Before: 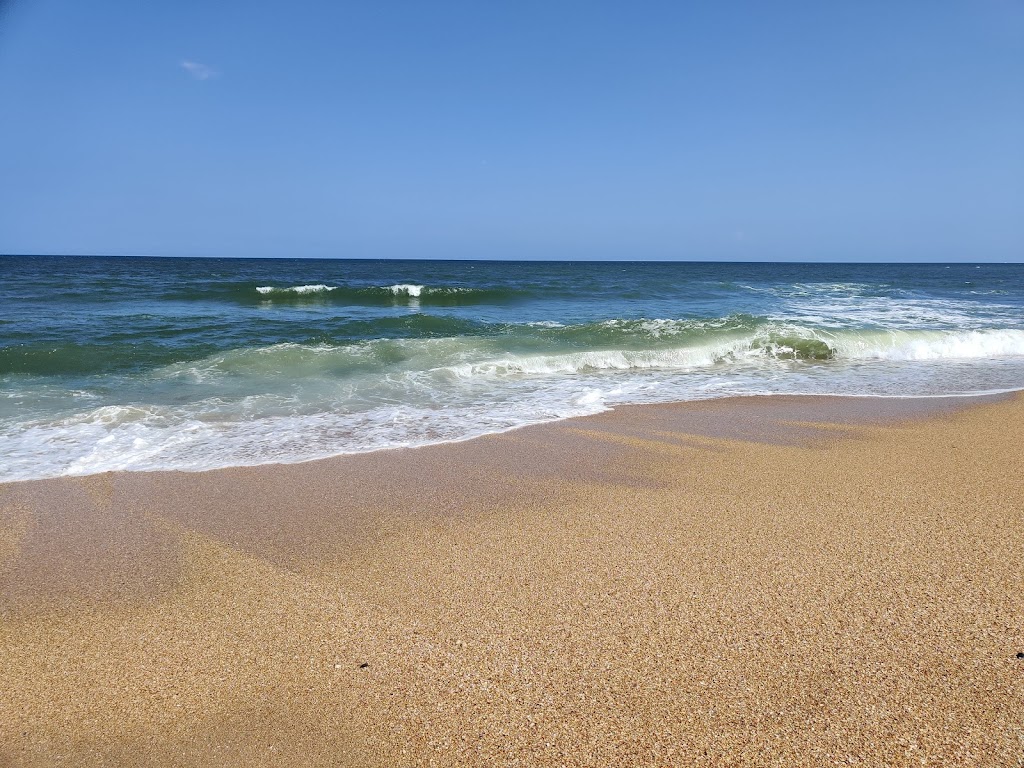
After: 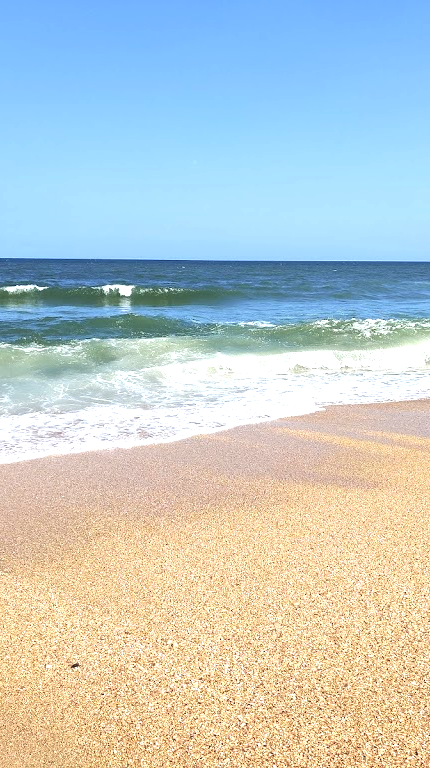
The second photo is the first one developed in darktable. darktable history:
exposure: black level correction -0.005, exposure 1 EV, compensate highlight preservation false
crop: left 28.312%, right 29.598%
